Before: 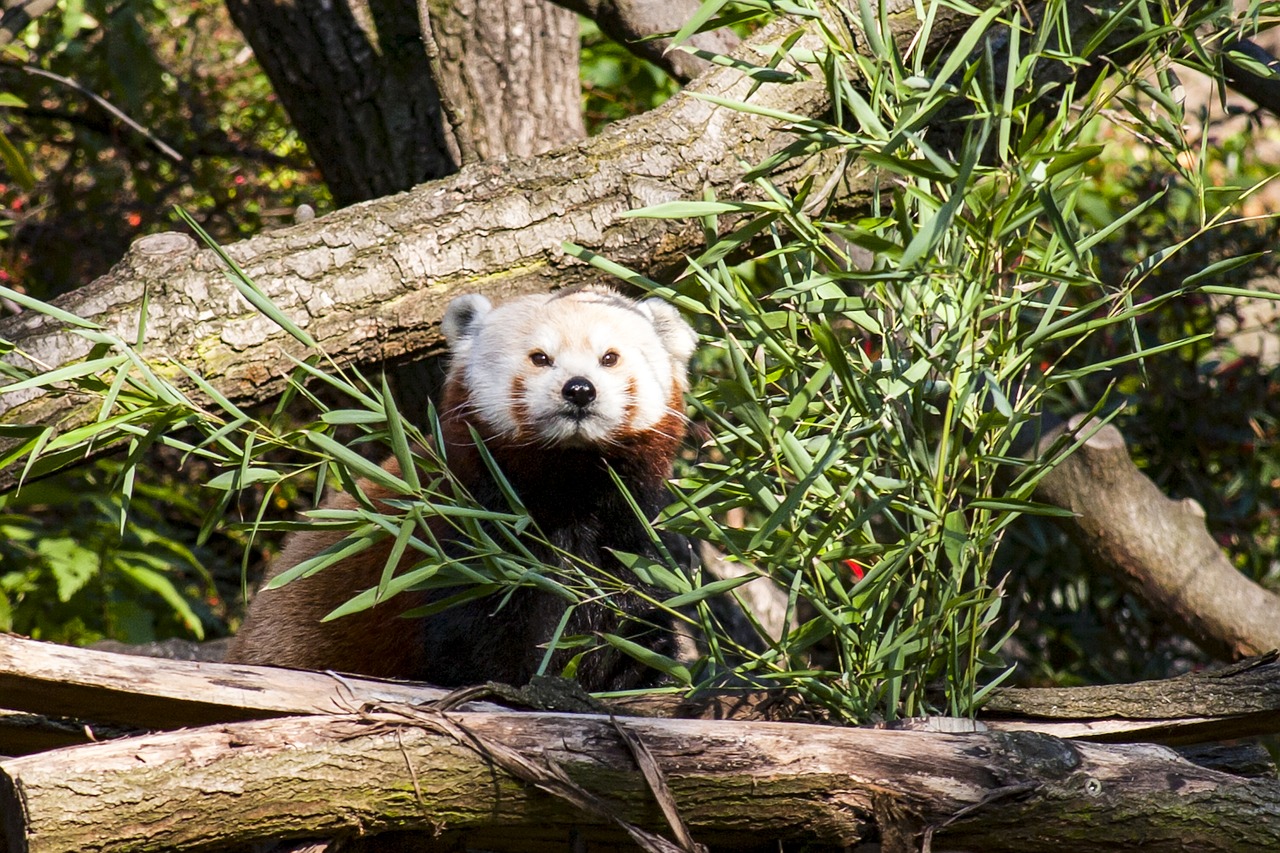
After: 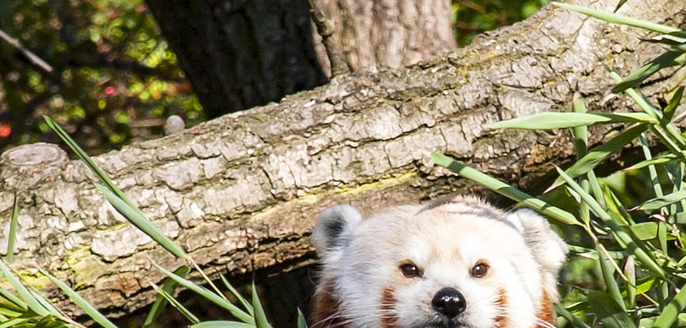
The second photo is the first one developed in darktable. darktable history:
crop: left 10.187%, top 10.525%, right 36.194%, bottom 51.017%
